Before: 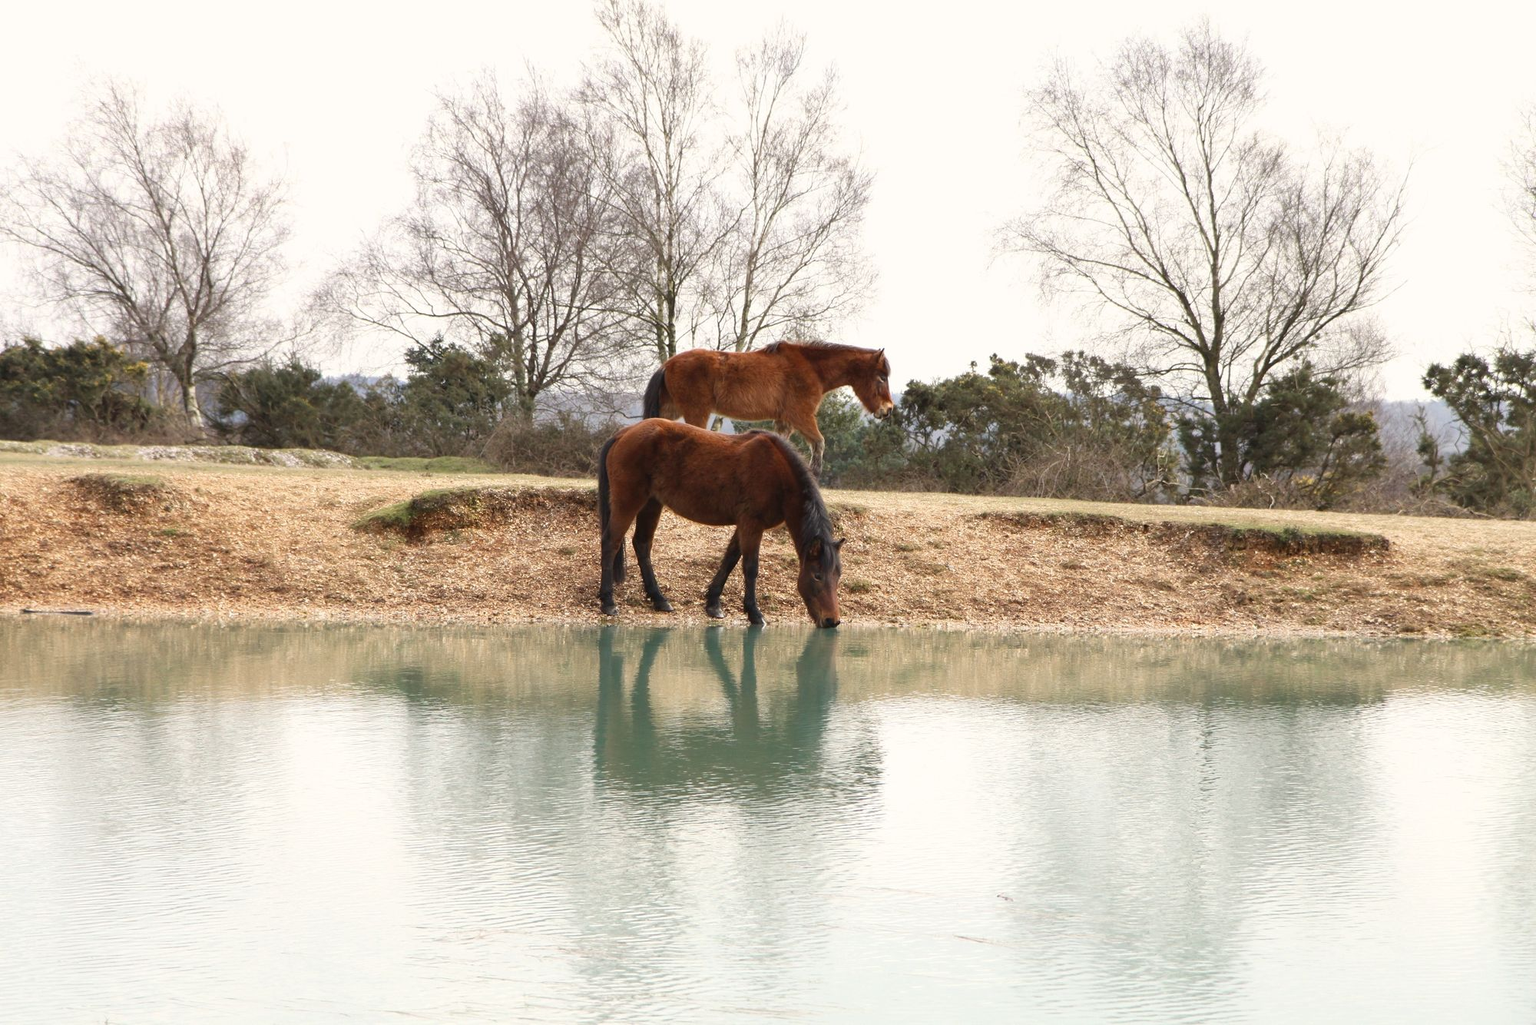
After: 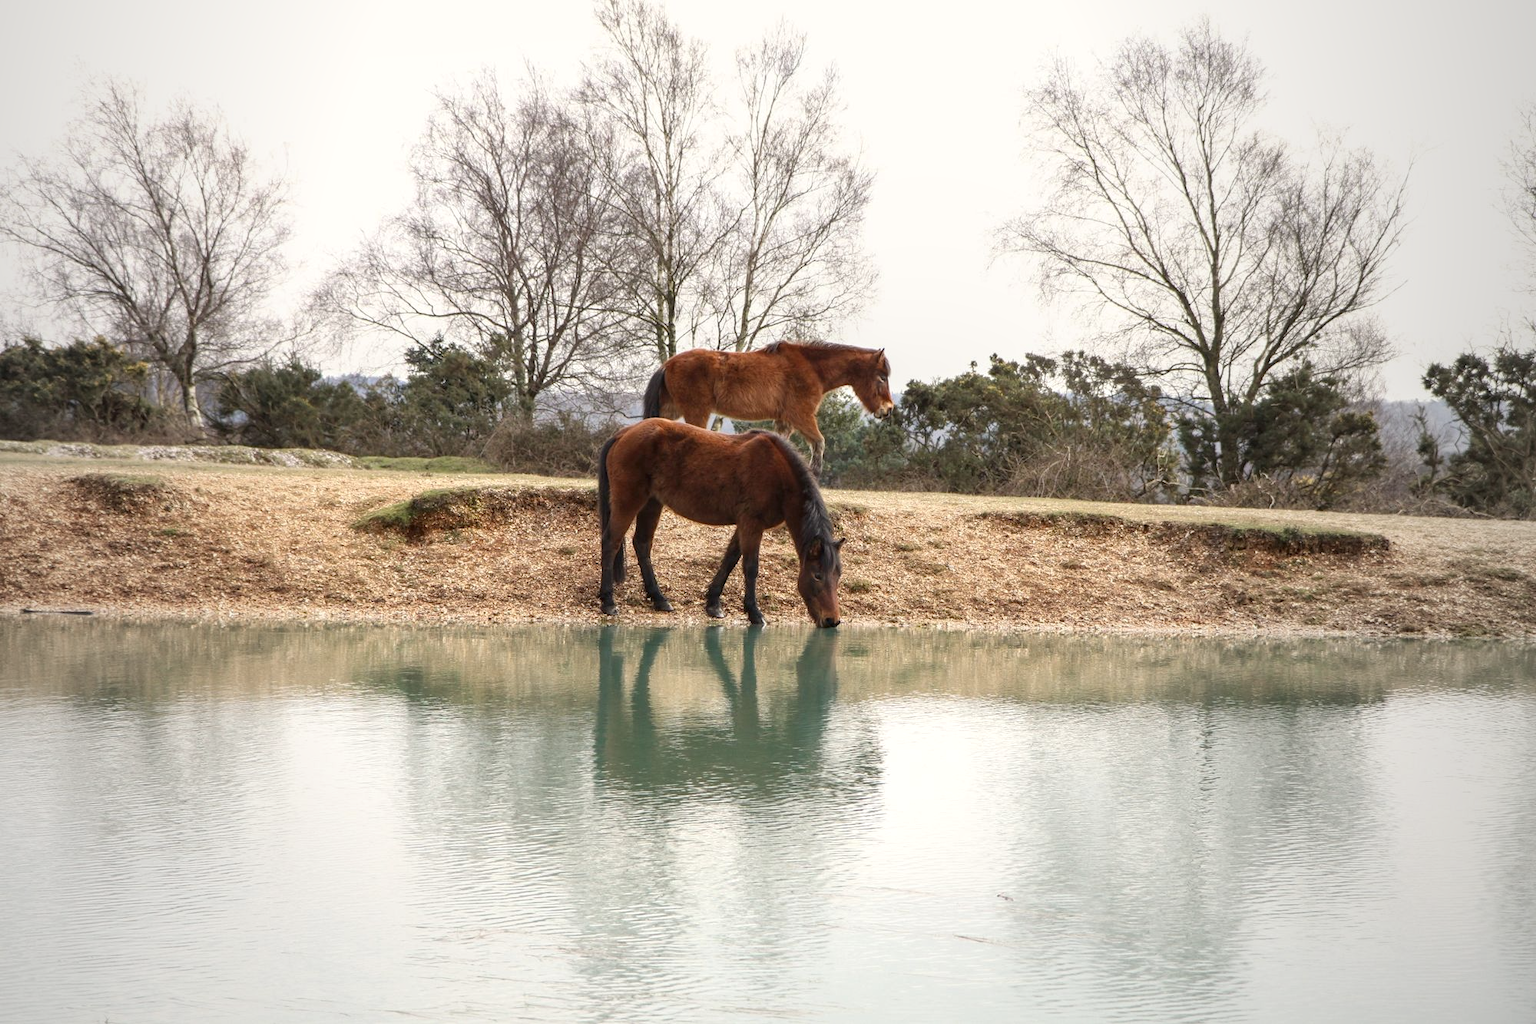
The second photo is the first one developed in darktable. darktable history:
local contrast: on, module defaults
vignetting: fall-off start 72.62%, fall-off radius 108.48%, center (-0.057, -0.353), width/height ratio 0.735
